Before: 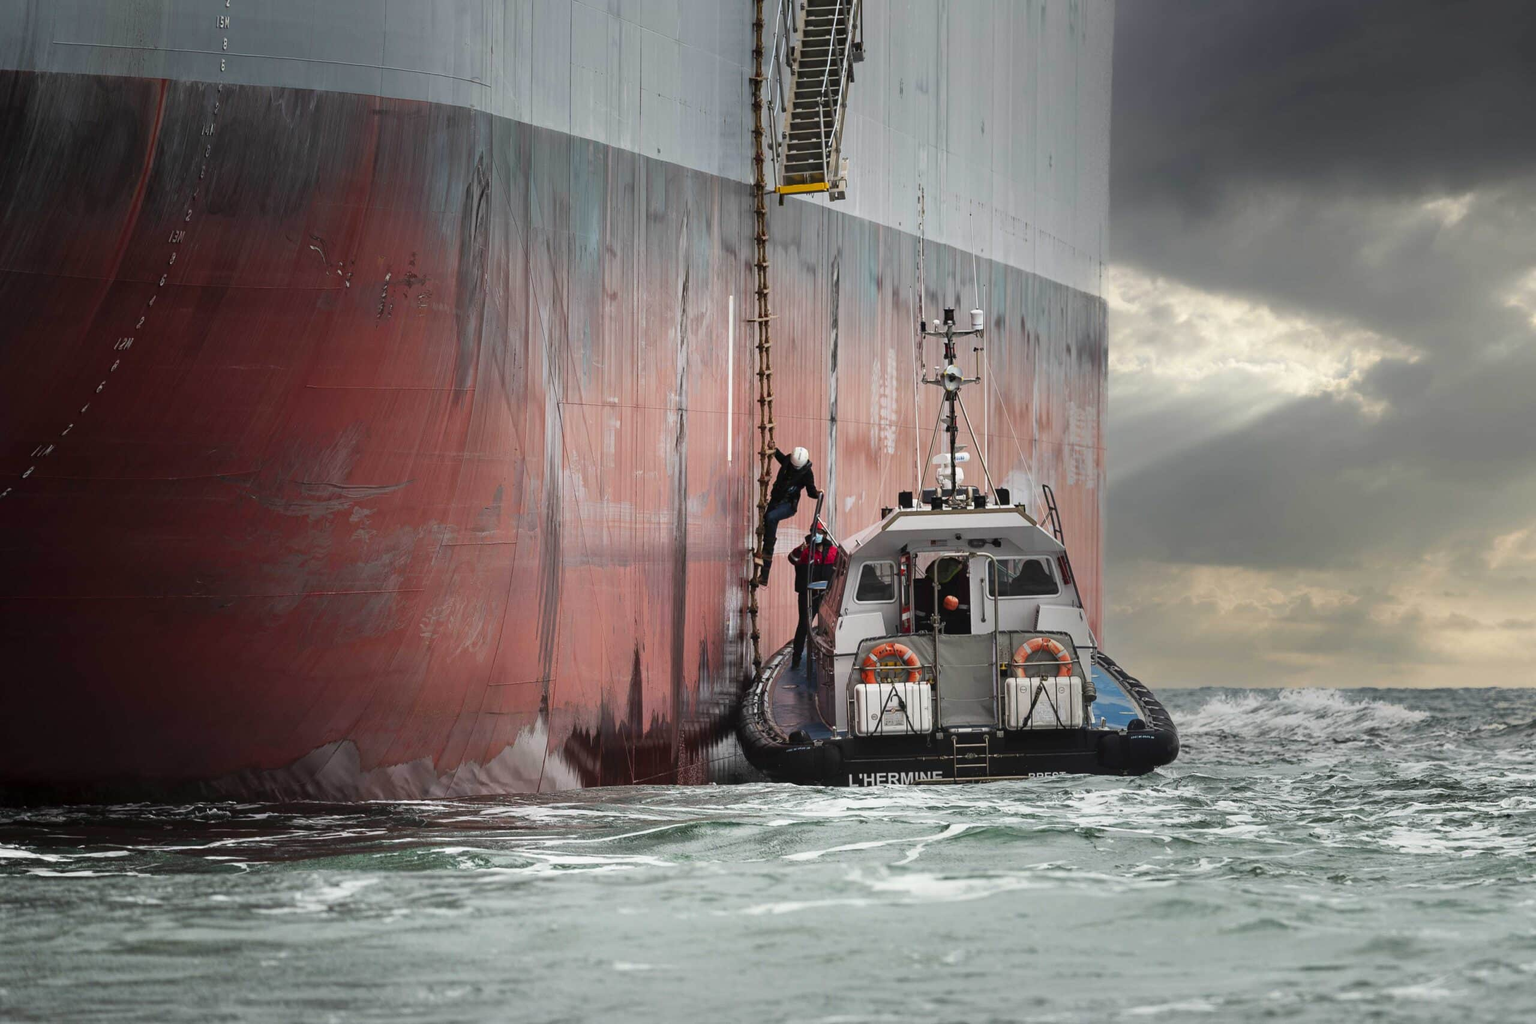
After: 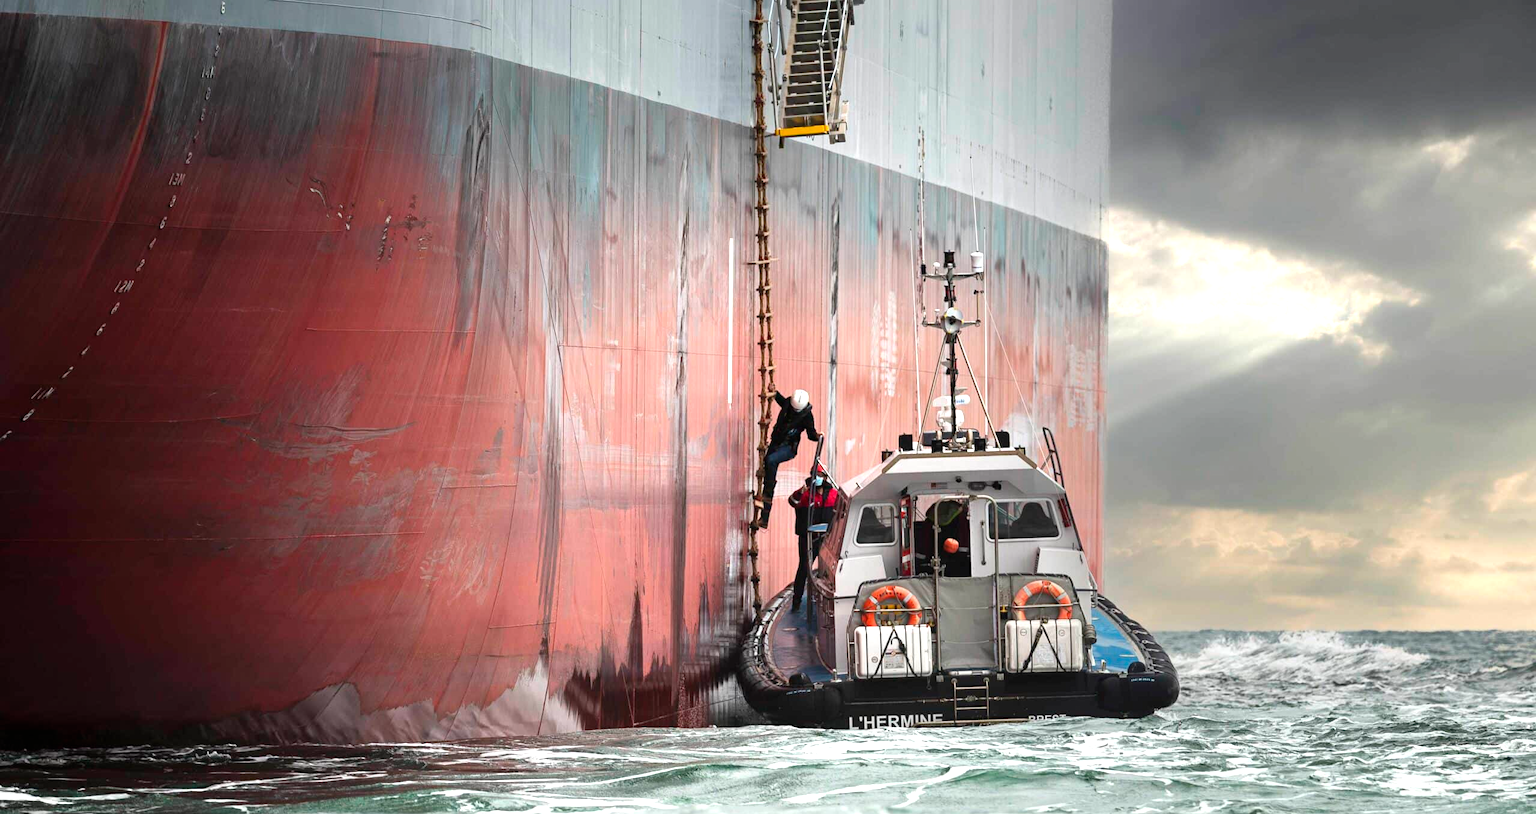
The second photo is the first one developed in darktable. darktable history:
crop and rotate: top 5.659%, bottom 14.792%
exposure: black level correction 0, exposure 0.696 EV, compensate exposure bias true, compensate highlight preservation false
